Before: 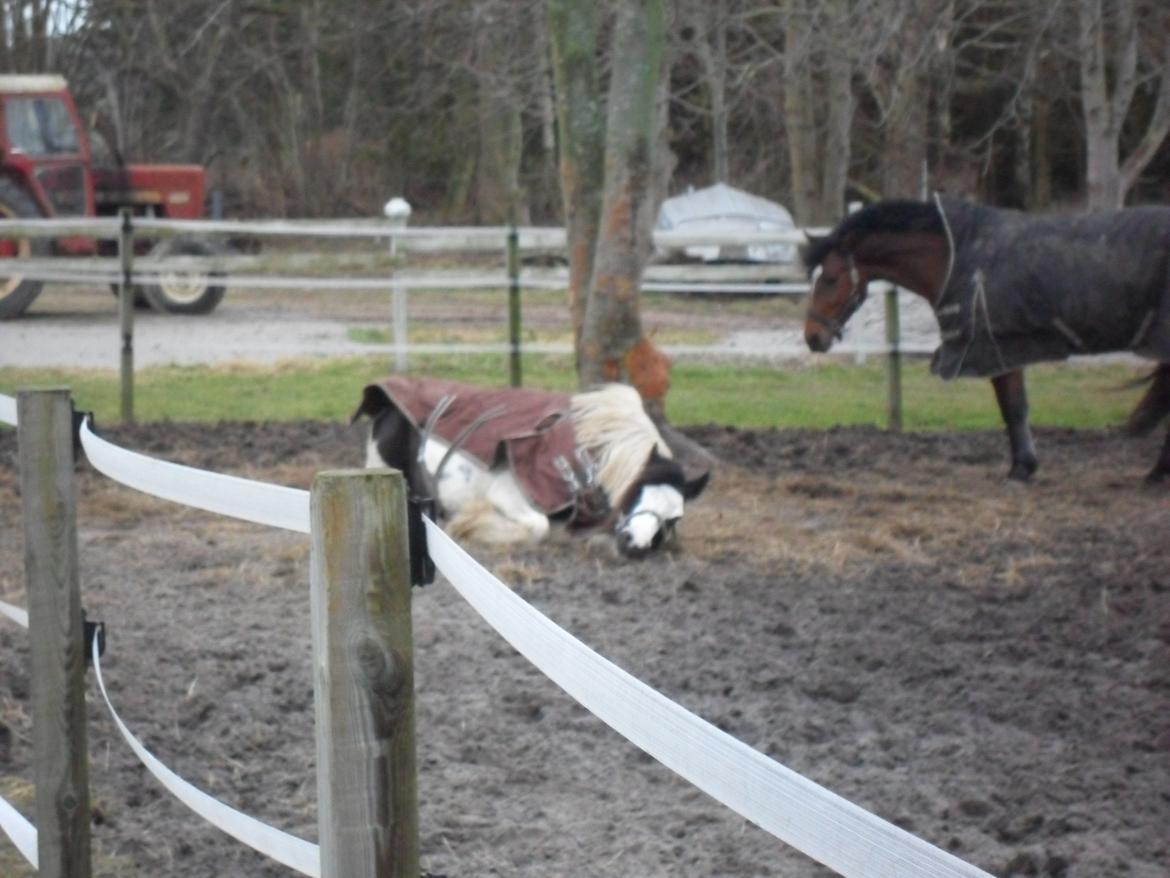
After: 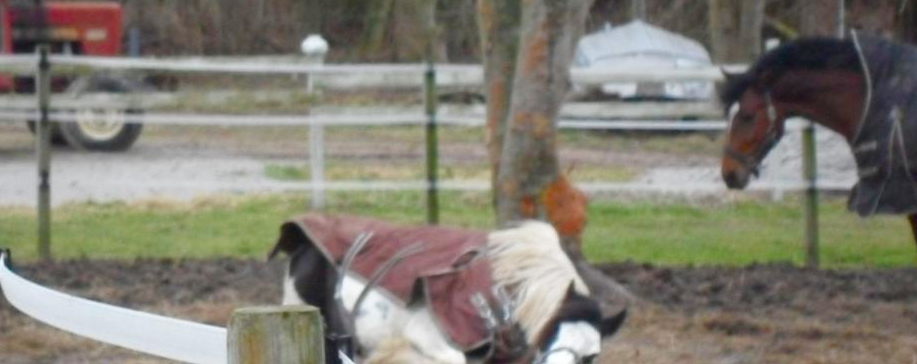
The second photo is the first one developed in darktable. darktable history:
color balance rgb: perceptual saturation grading › global saturation 20%, perceptual saturation grading › highlights -25.563%, perceptual saturation grading › shadows 50.329%
crop: left 7.113%, top 18.653%, right 14.49%, bottom 39.849%
